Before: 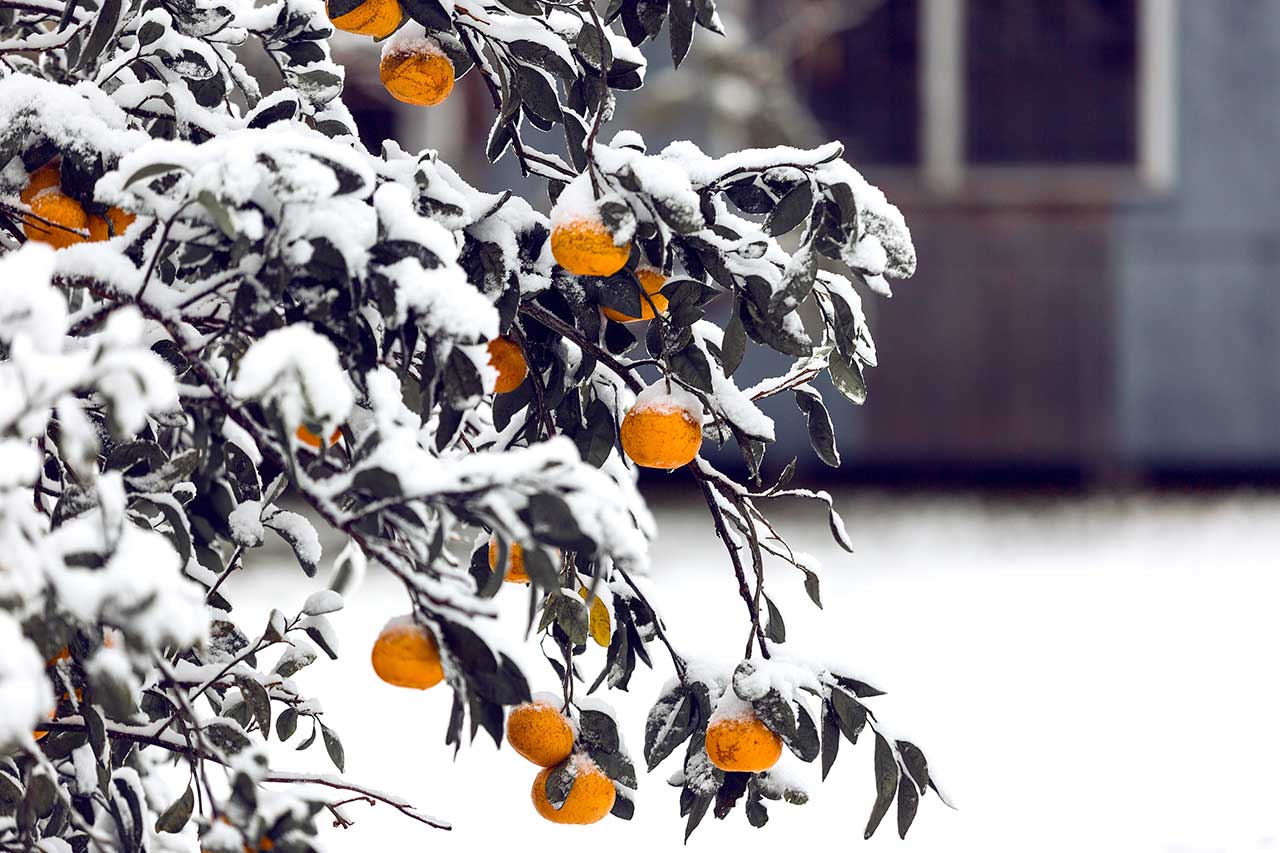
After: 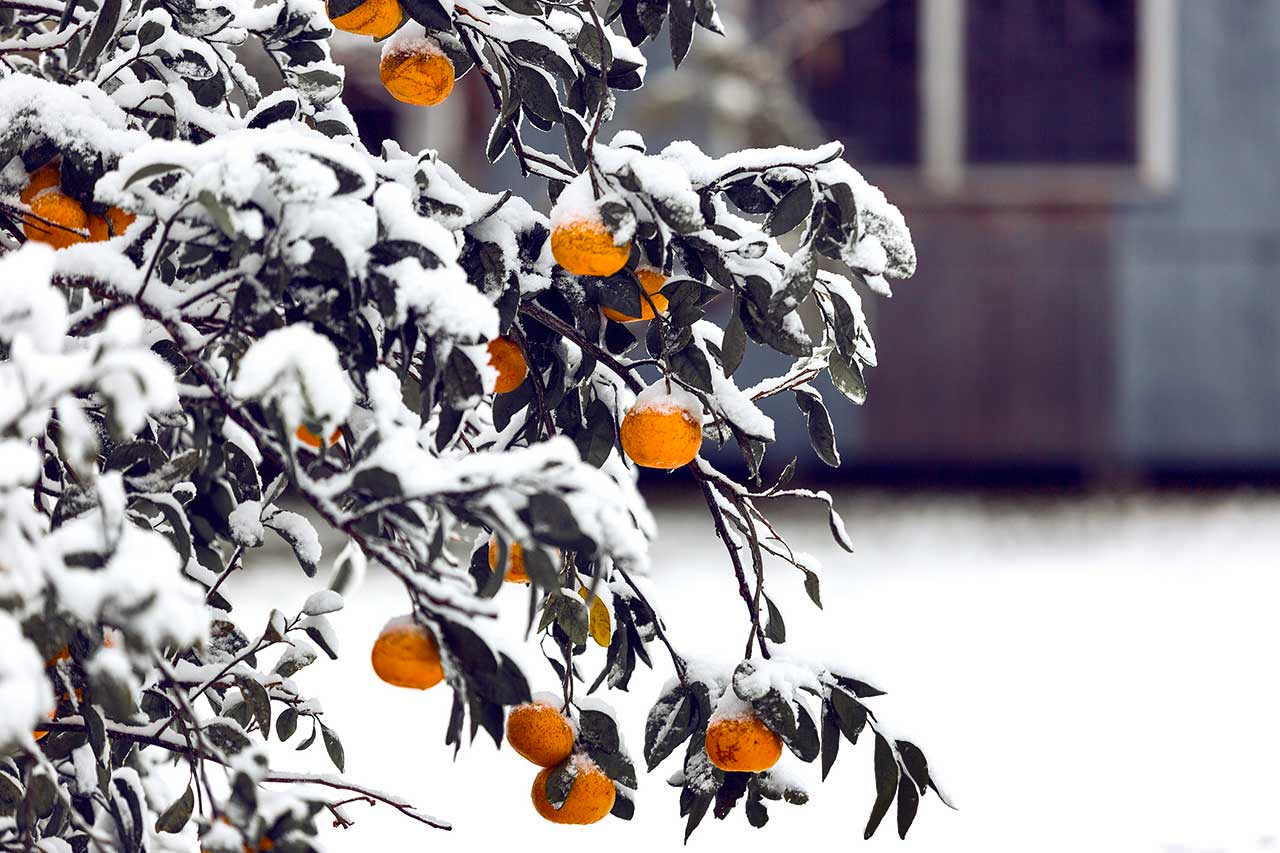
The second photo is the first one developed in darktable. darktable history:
color correction: saturation 1.11
tone equalizer: on, module defaults
shadows and highlights: radius 133.83, soften with gaussian
